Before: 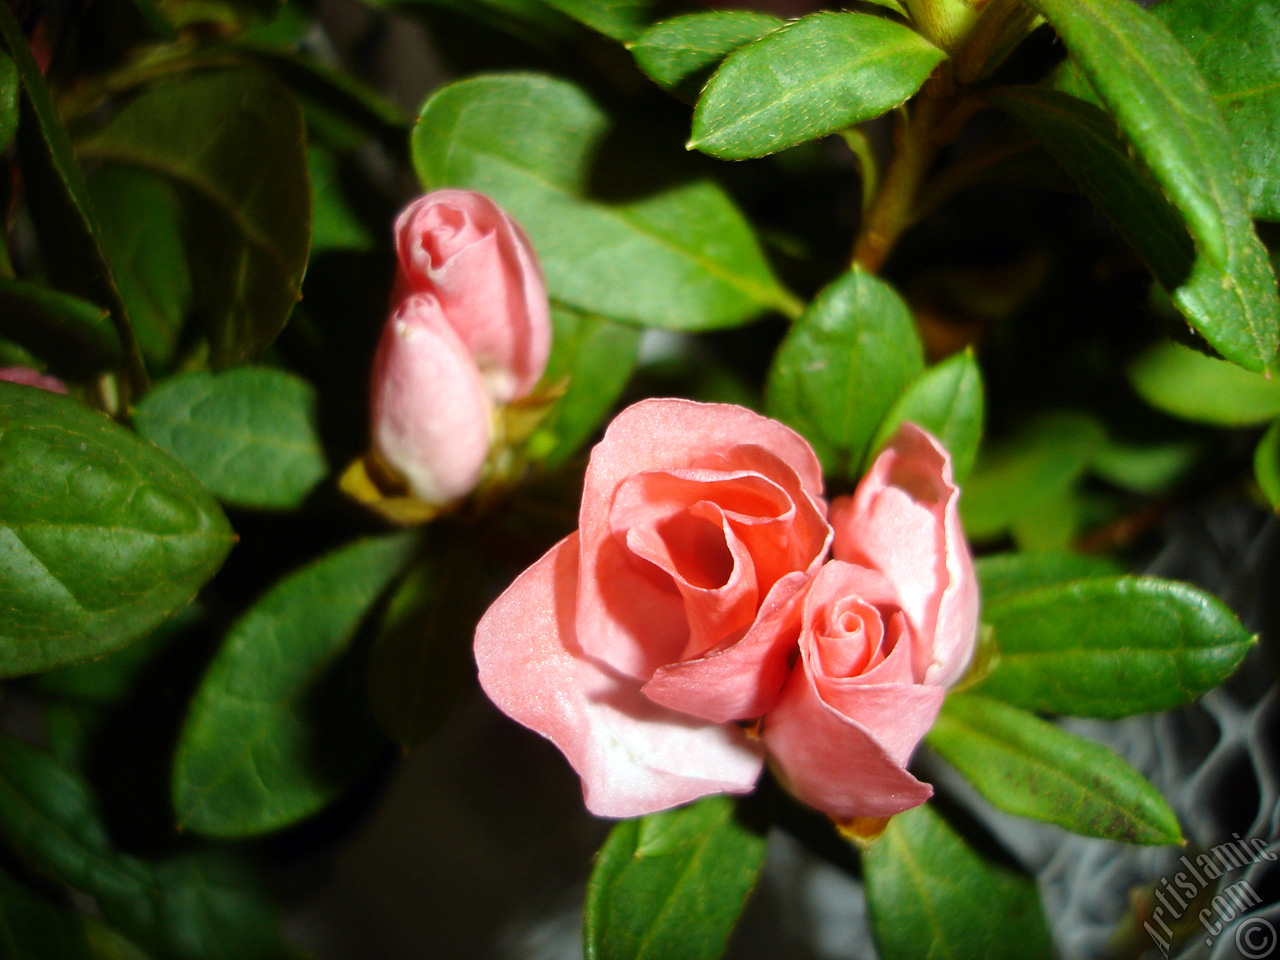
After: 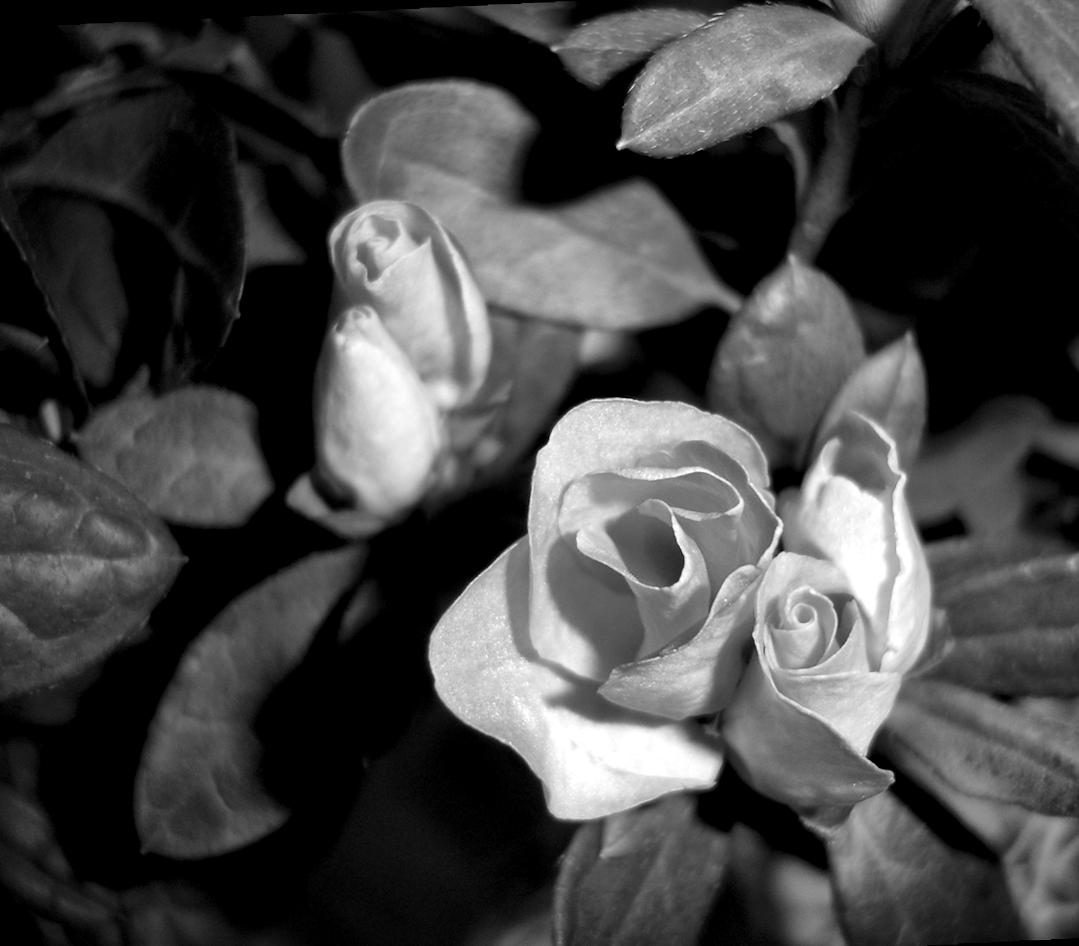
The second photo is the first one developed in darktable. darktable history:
crop and rotate: angle 1°, left 4.281%, top 0.642%, right 11.383%, bottom 2.486%
local contrast: mode bilateral grid, contrast 25, coarseness 60, detail 151%, midtone range 0.2
levels: levels [0.026, 0.507, 0.987]
rotate and perspective: rotation -1.77°, lens shift (horizontal) 0.004, automatic cropping off
contrast brightness saturation: contrast 0.04, saturation 0.16
color calibration: output gray [0.31, 0.36, 0.33, 0], gray › normalize channels true, illuminant same as pipeline (D50), adaptation XYZ, x 0.346, y 0.359, gamut compression 0
color zones: curves: ch0 [(0.068, 0.464) (0.25, 0.5) (0.48, 0.508) (0.75, 0.536) (0.886, 0.476) (0.967, 0.456)]; ch1 [(0.066, 0.456) (0.25, 0.5) (0.616, 0.508) (0.746, 0.56) (0.934, 0.444)]
